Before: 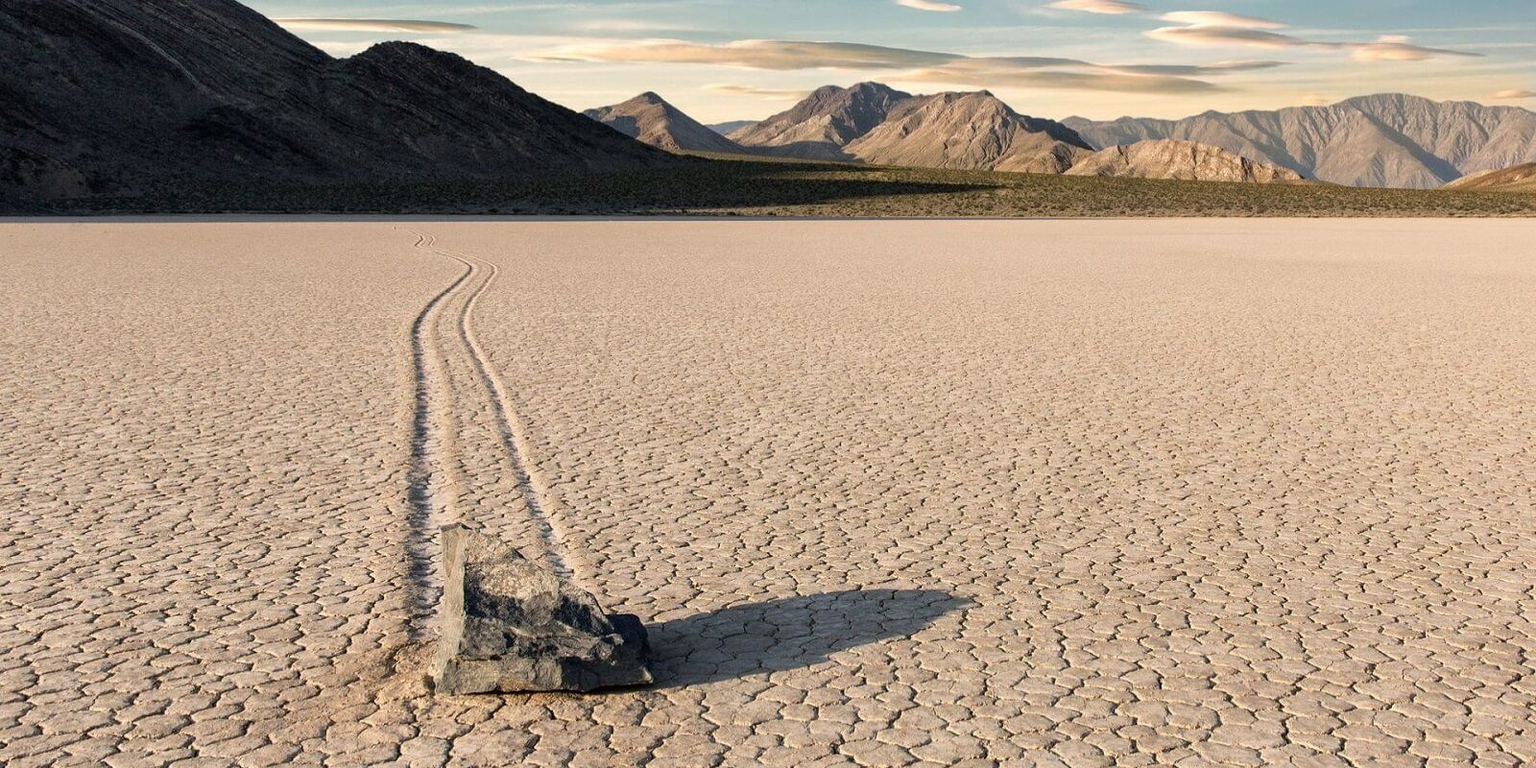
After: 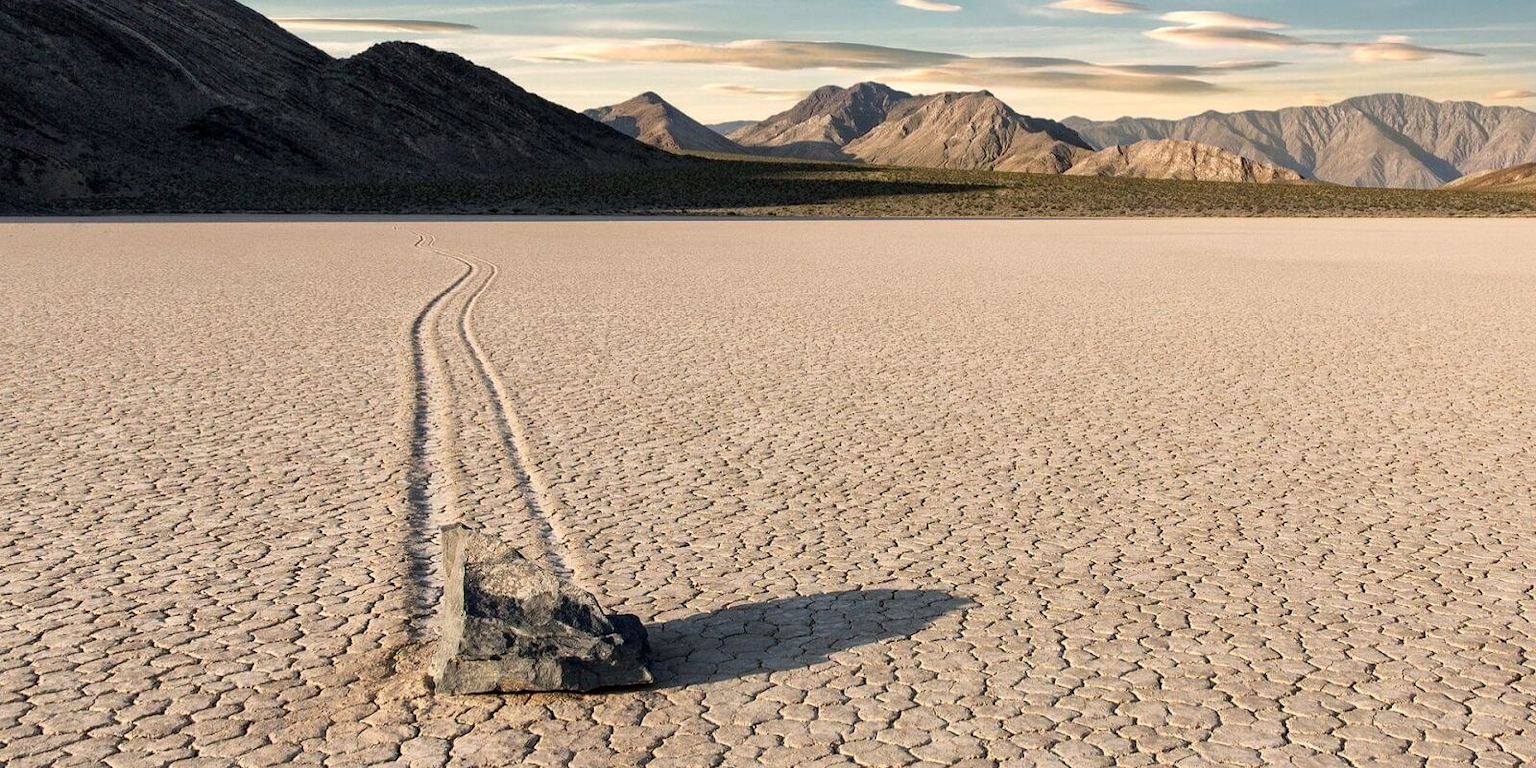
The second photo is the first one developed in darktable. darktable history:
local contrast: mode bilateral grid, contrast 21, coarseness 51, detail 119%, midtone range 0.2
